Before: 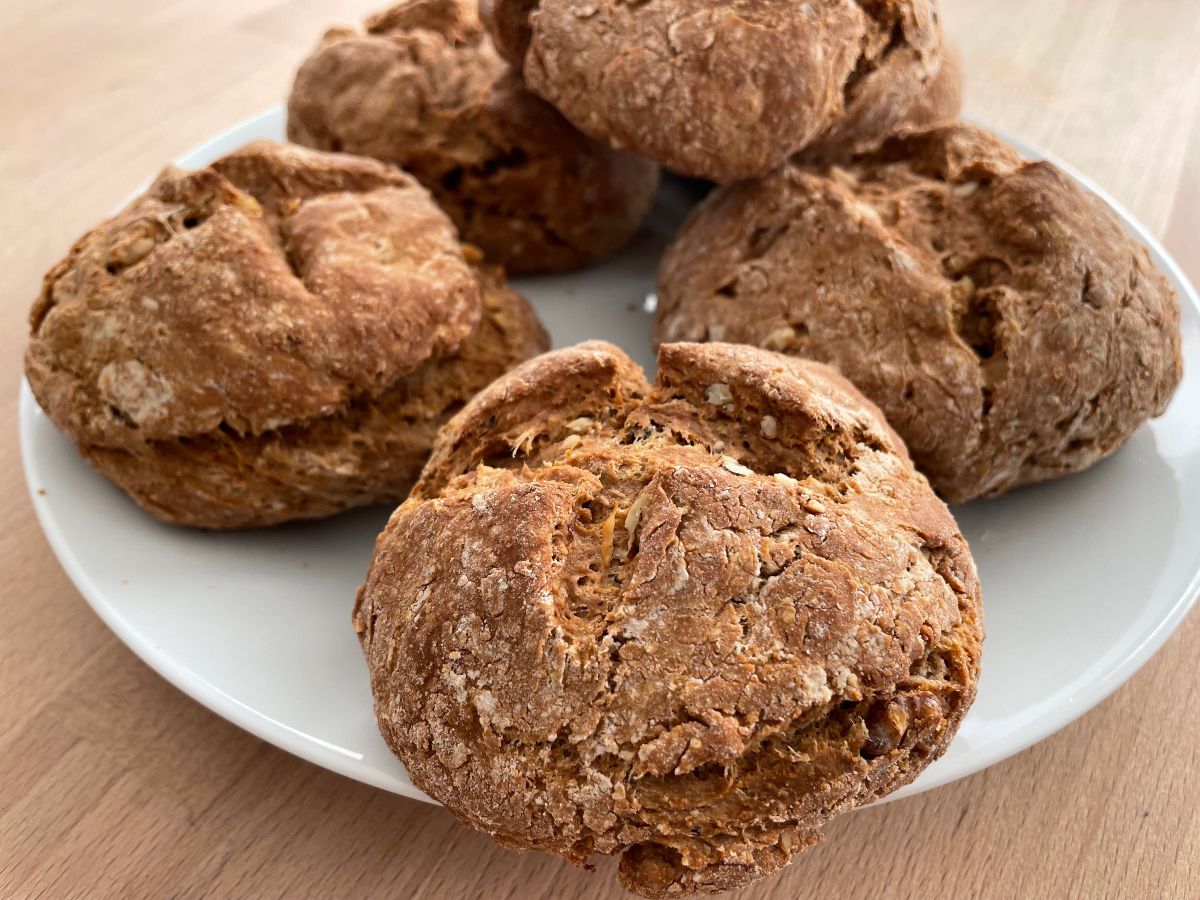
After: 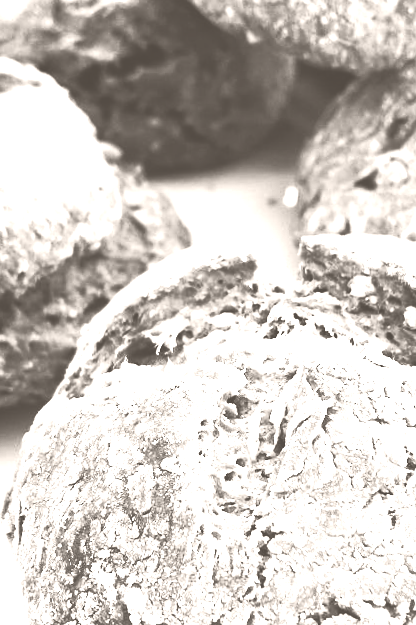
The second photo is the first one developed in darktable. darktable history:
tone equalizer: -8 EV -1.08 EV, -7 EV -1.01 EV, -6 EV -0.867 EV, -5 EV -0.578 EV, -3 EV 0.578 EV, -2 EV 0.867 EV, -1 EV 1.01 EV, +0 EV 1.08 EV, edges refinement/feathering 500, mask exposure compensation -1.57 EV, preserve details no
color balance rgb: perceptual saturation grading › global saturation 20%, global vibrance 20%
tone curve: curves: ch0 [(0, 0.003) (0.211, 0.174) (0.482, 0.519) (0.843, 0.821) (0.992, 0.971)]; ch1 [(0, 0) (0.276, 0.206) (0.393, 0.364) (0.482, 0.477) (0.506, 0.5) (0.523, 0.523) (0.572, 0.592) (0.695, 0.767) (1, 1)]; ch2 [(0, 0) (0.438, 0.456) (0.498, 0.497) (0.536, 0.527) (0.562, 0.584) (0.619, 0.602) (0.698, 0.698) (1, 1)], color space Lab, independent channels, preserve colors none
exposure: exposure 0.564 EV, compensate highlight preservation false
crop and rotate: left 29.476%, top 10.214%, right 35.32%, bottom 17.333%
colorize: hue 34.49°, saturation 35.33%, source mix 100%, lightness 55%, version 1
rotate and perspective: rotation -1.42°, crop left 0.016, crop right 0.984, crop top 0.035, crop bottom 0.965
